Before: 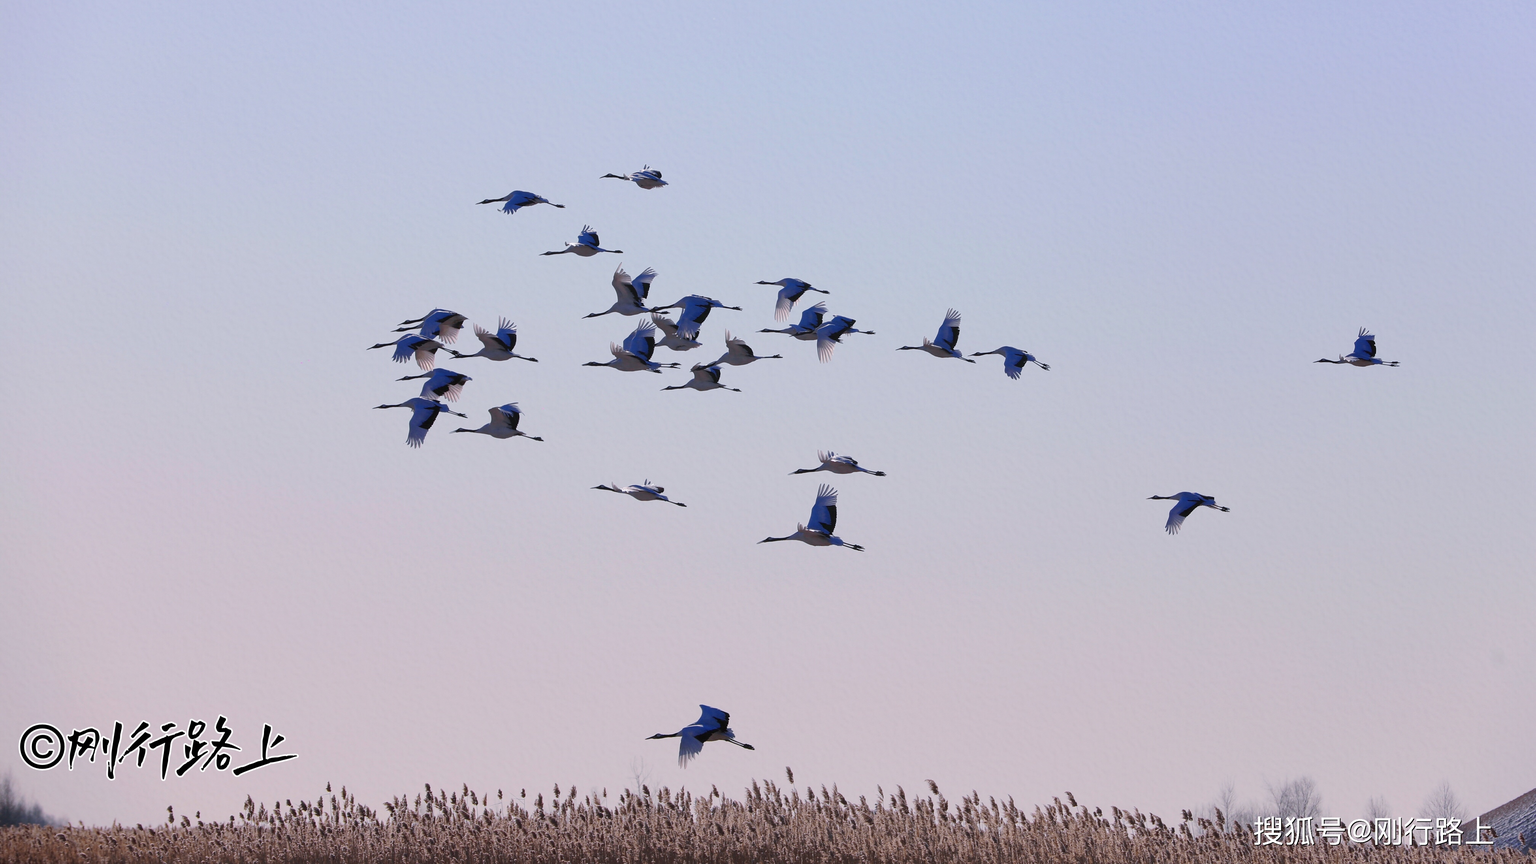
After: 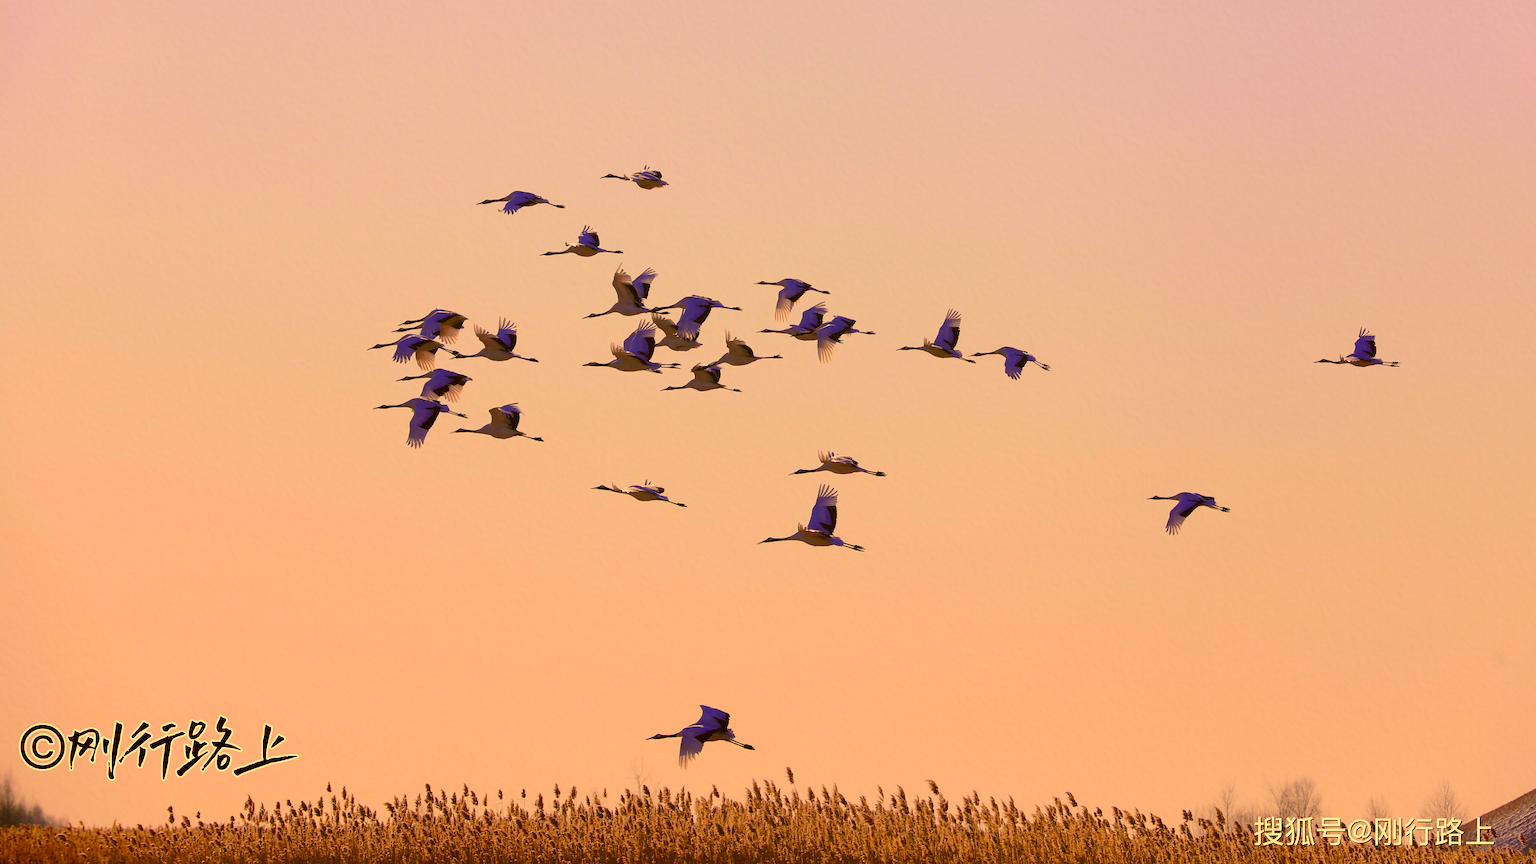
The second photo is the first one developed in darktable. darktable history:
color correction: highlights a* 10.44, highlights b* 30.04, shadows a* 2.73, shadows b* 17.51, saturation 1.72
contrast brightness saturation: contrast 0.05
